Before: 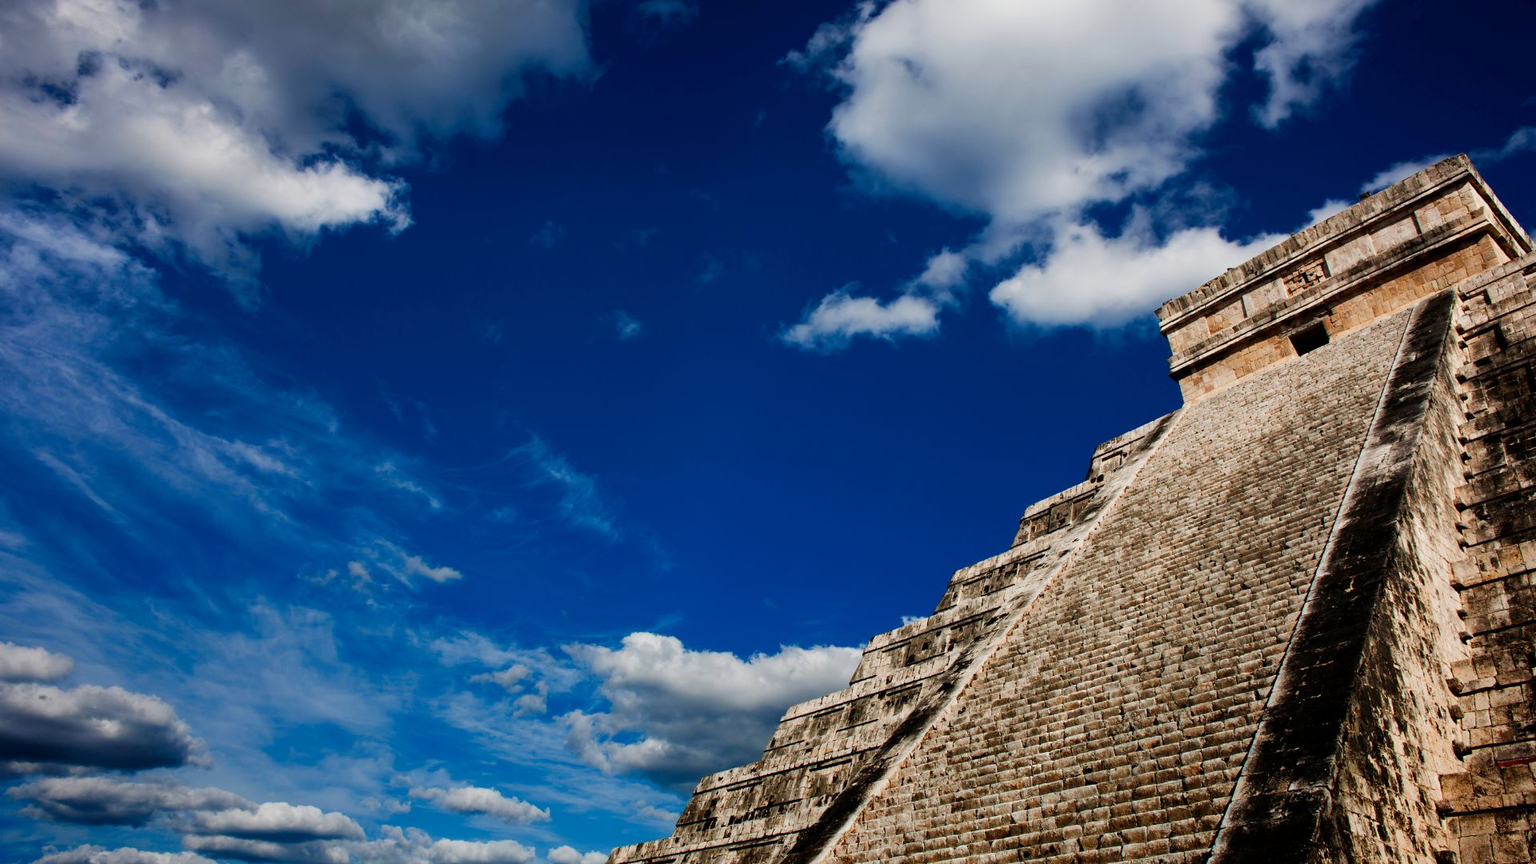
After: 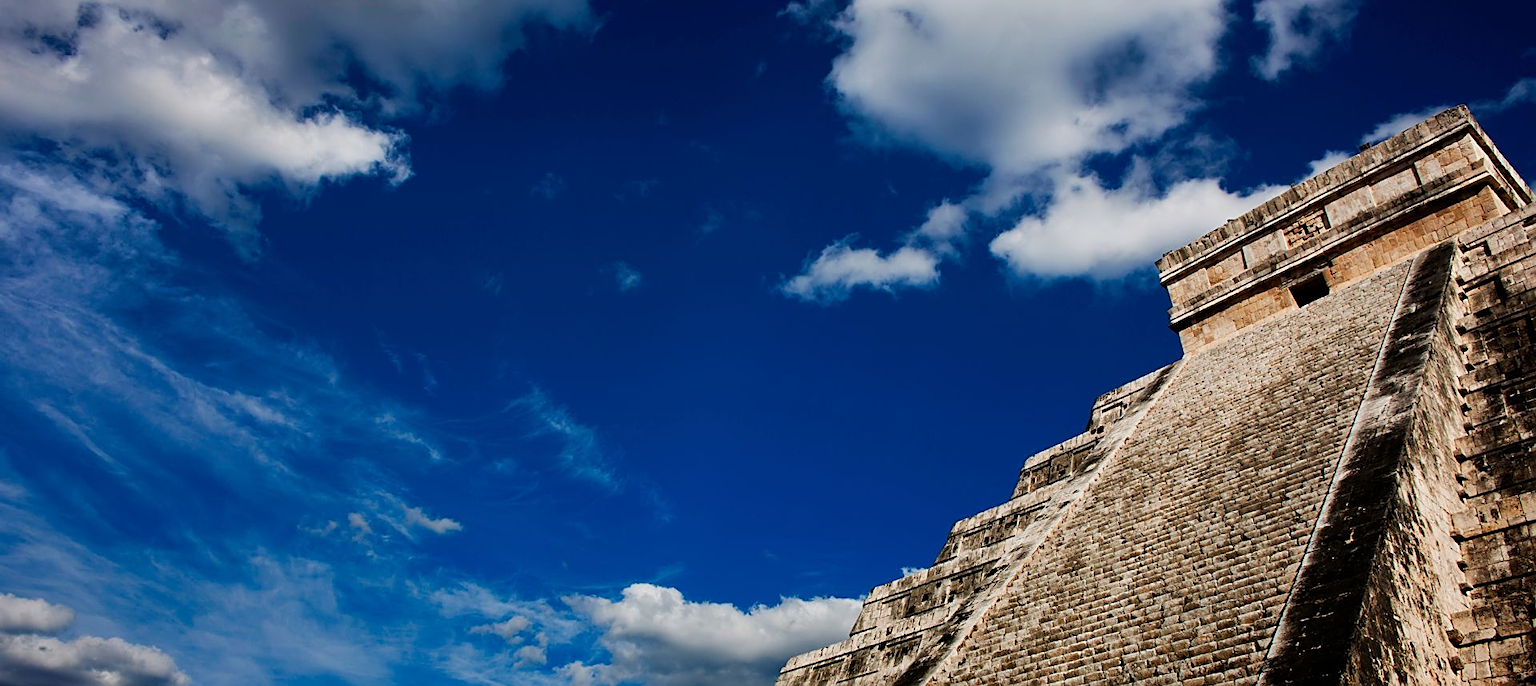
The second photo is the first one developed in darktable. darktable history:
sharpen: on, module defaults
crop and rotate: top 5.658%, bottom 14.831%
